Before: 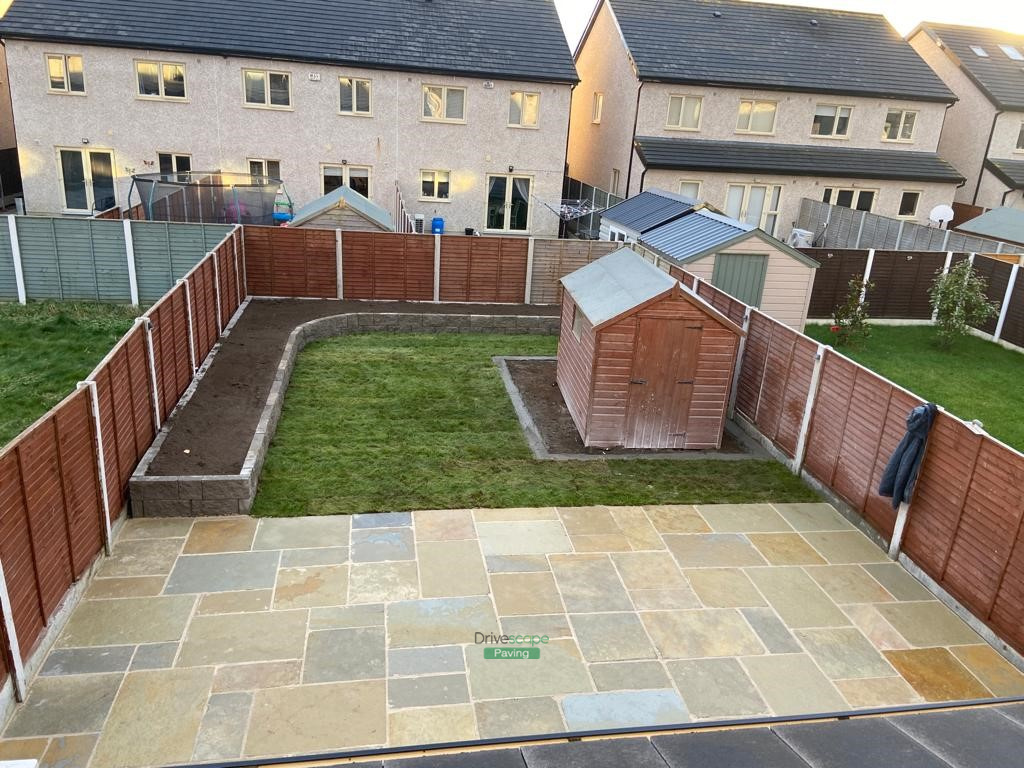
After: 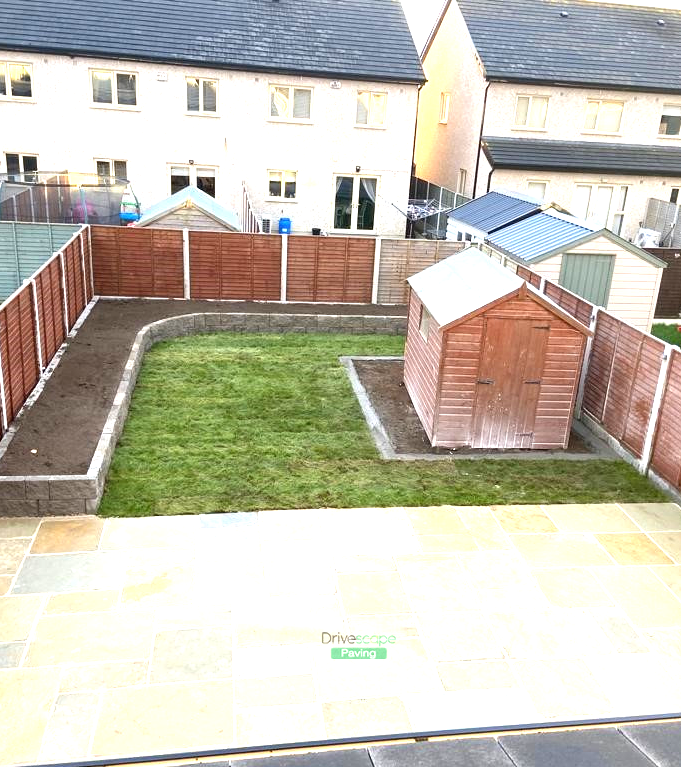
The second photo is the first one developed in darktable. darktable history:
exposure: black level correction 0, exposure 1.194 EV, compensate exposure bias true, compensate highlight preservation false
crop and rotate: left 14.982%, right 18.5%
